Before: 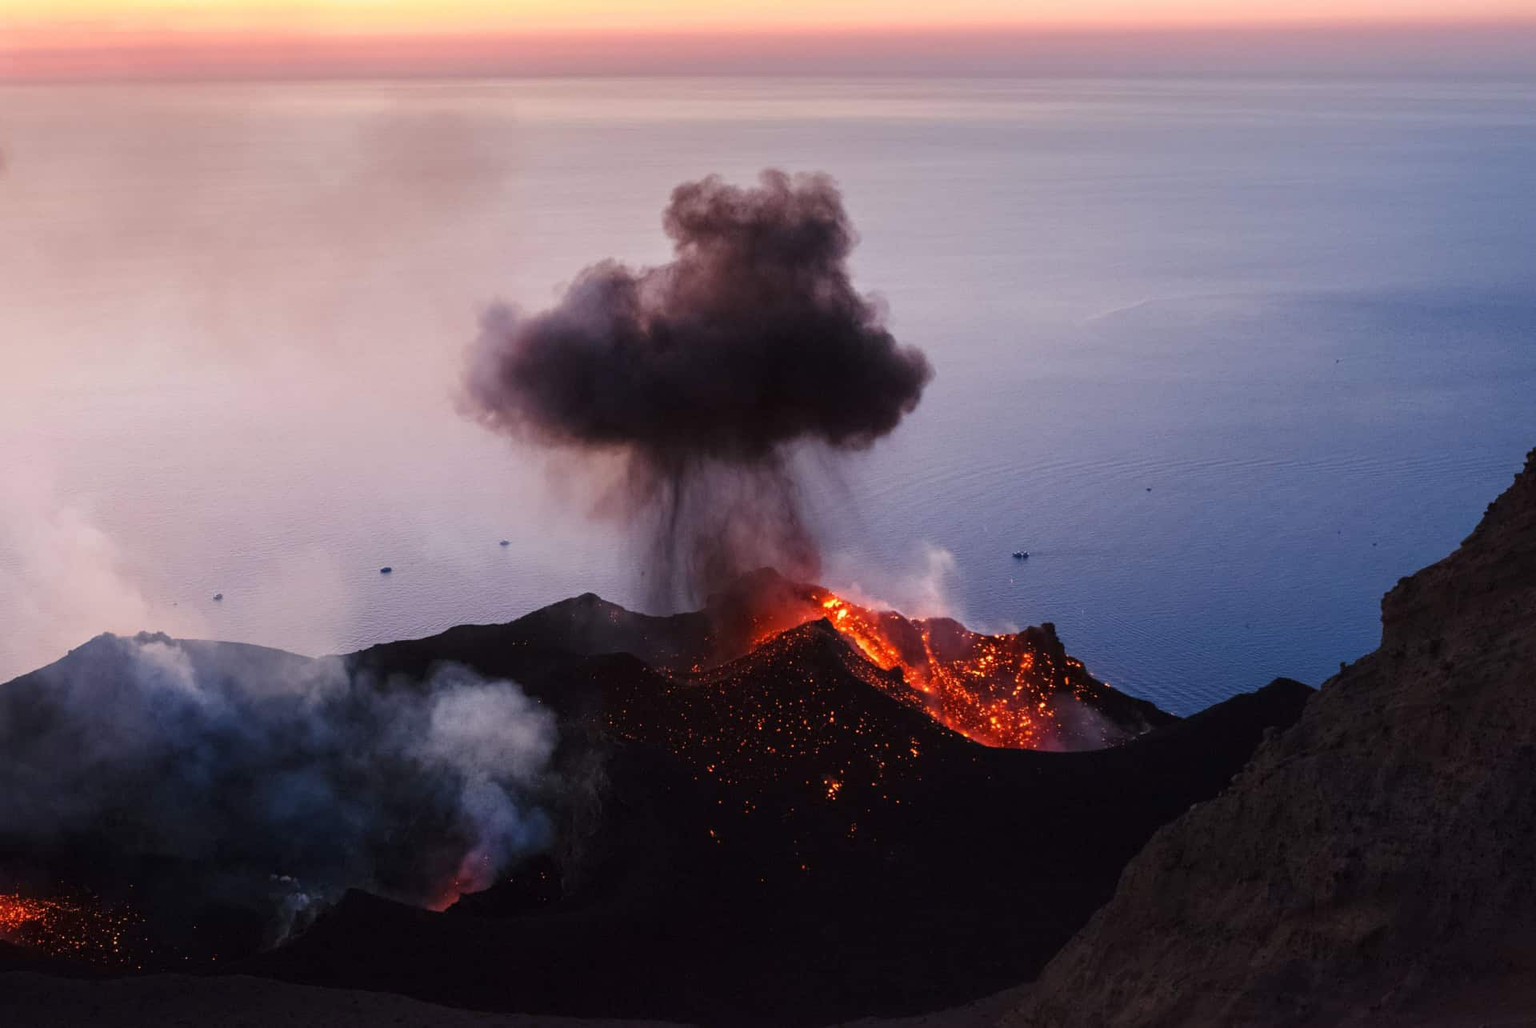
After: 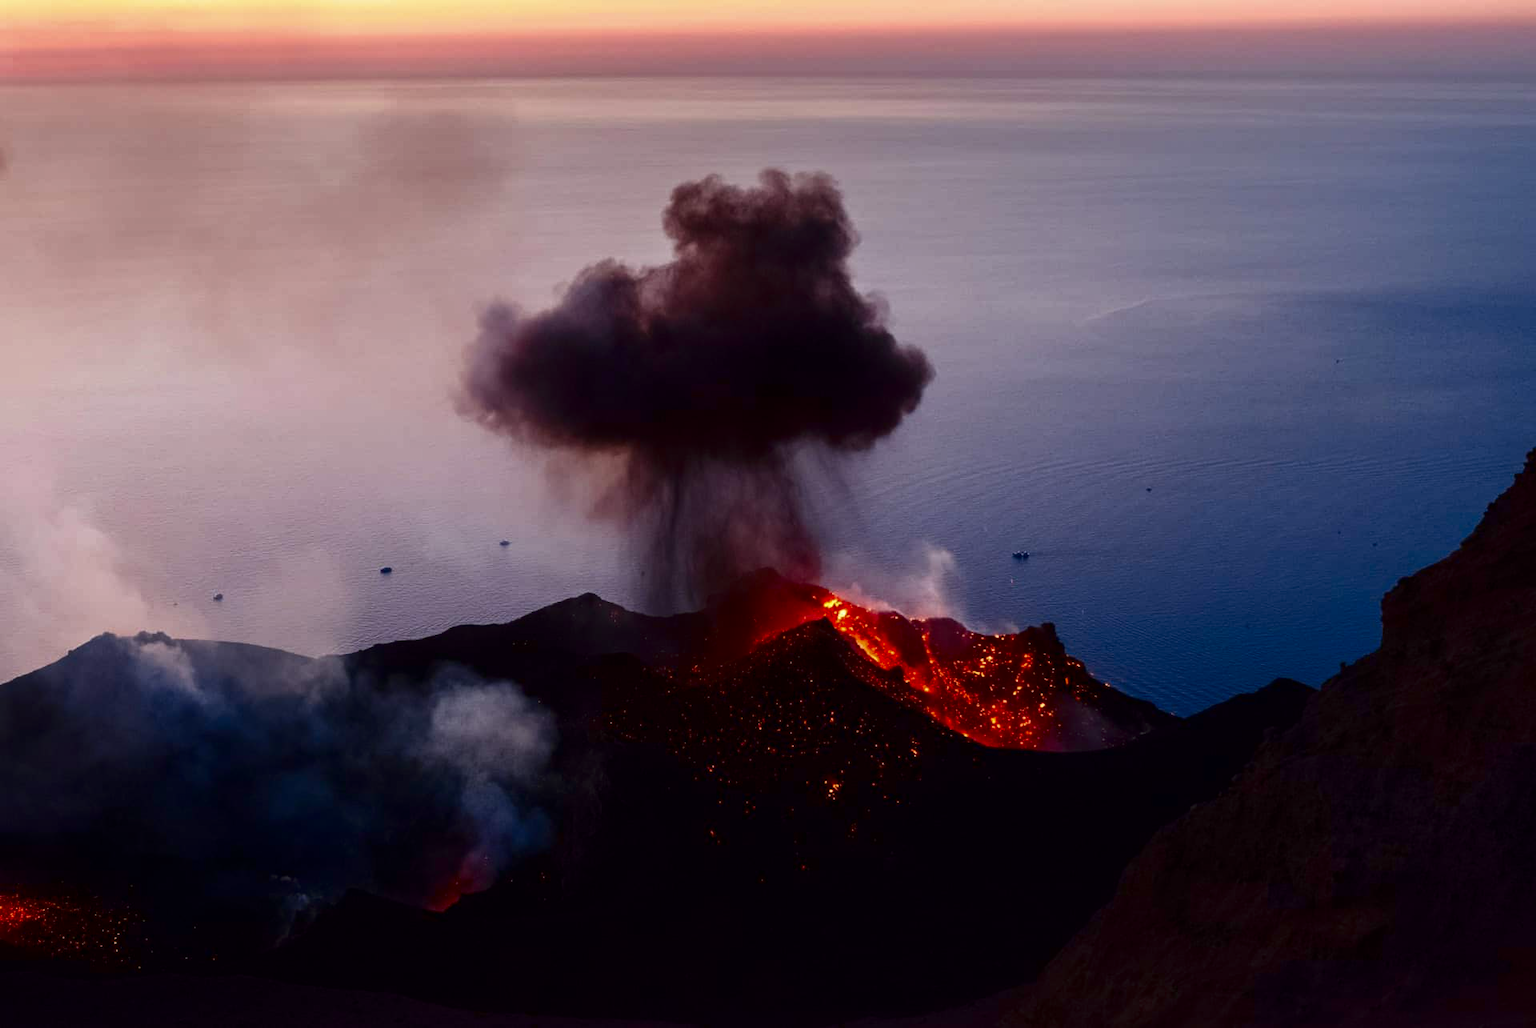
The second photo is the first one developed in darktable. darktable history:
contrast brightness saturation: contrast 0.105, brightness -0.28, saturation 0.141
